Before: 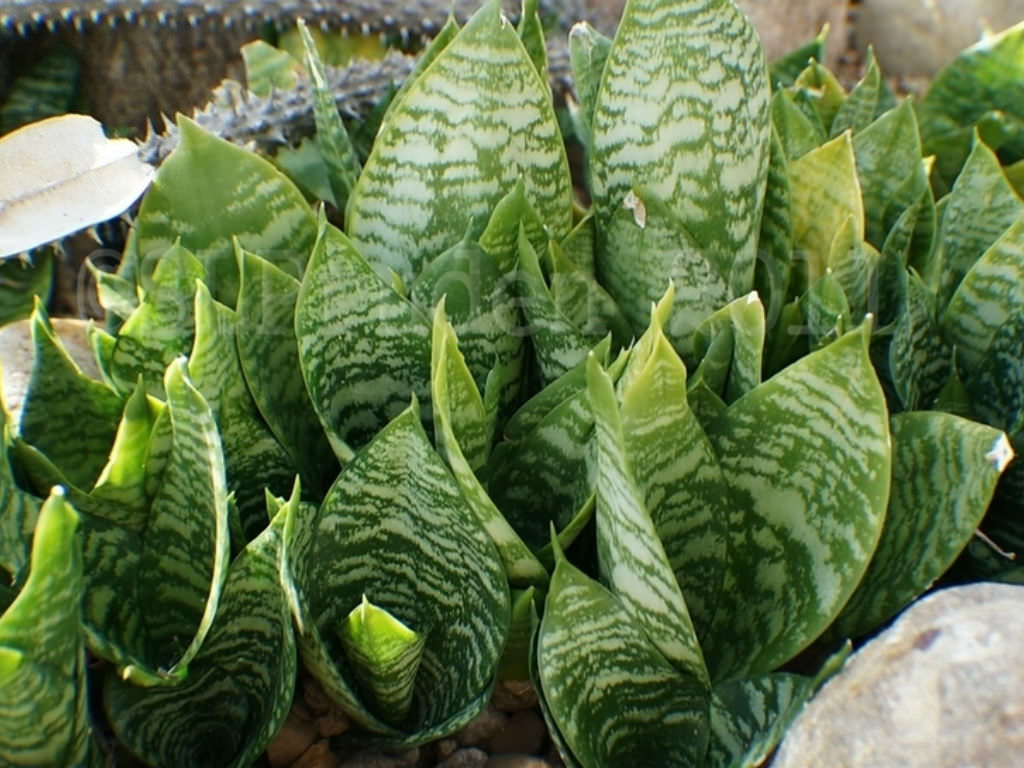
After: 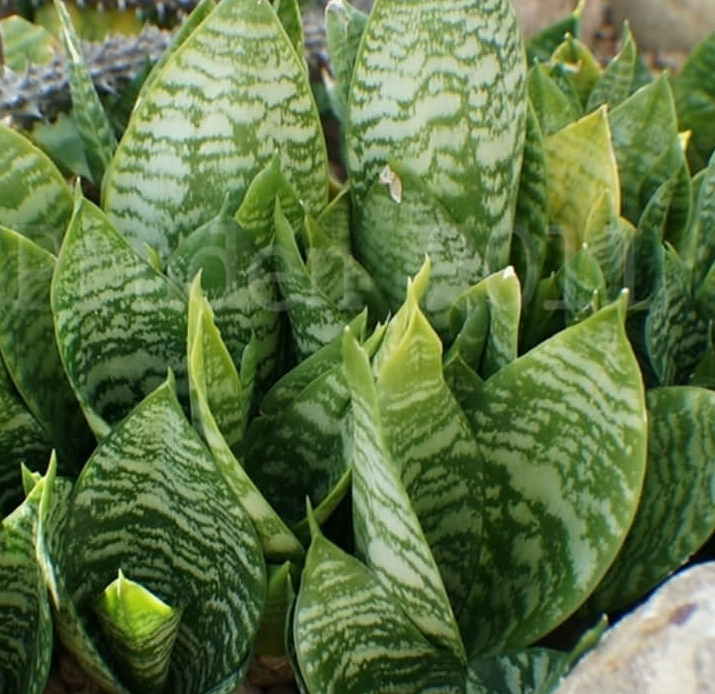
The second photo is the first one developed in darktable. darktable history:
crop and rotate: left 23.88%, top 3.315%, right 6.293%, bottom 6.292%
